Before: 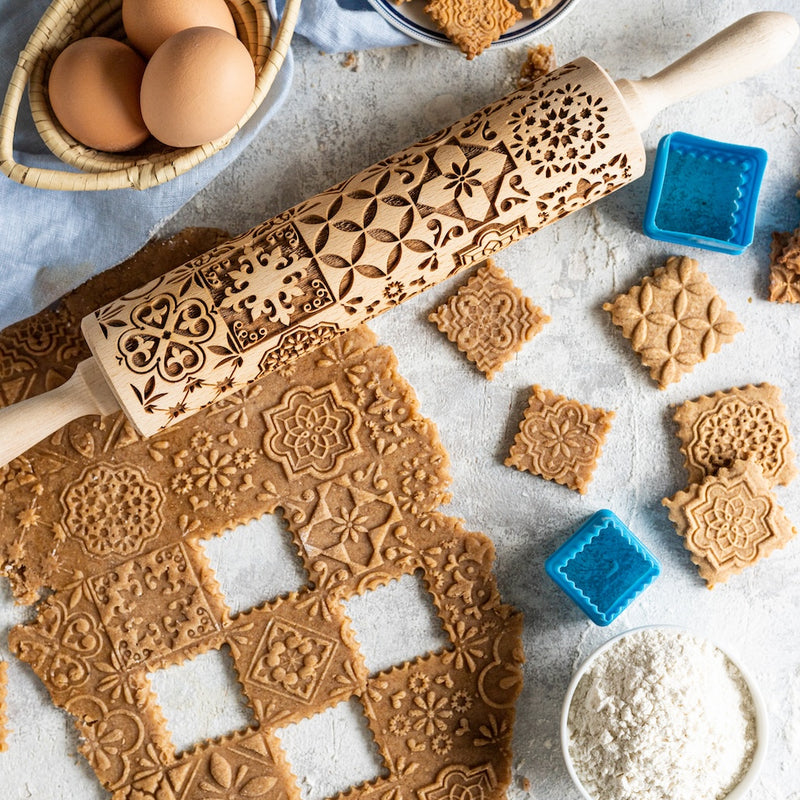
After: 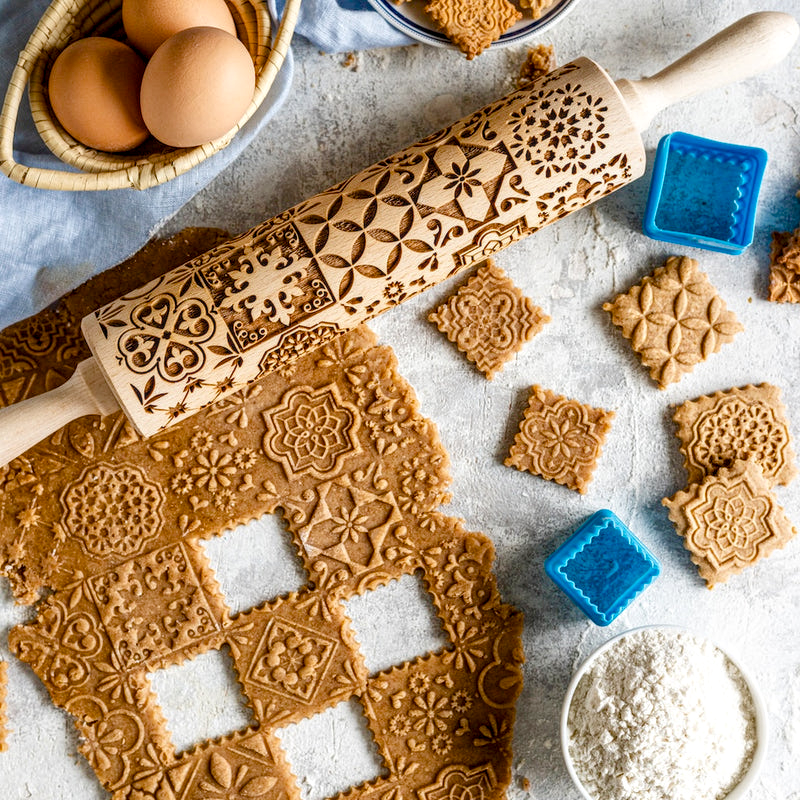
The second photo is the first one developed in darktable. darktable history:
local contrast: detail 130%
color balance rgb: perceptual saturation grading › global saturation 20%, perceptual saturation grading › highlights -25%, perceptual saturation grading › shadows 50%
